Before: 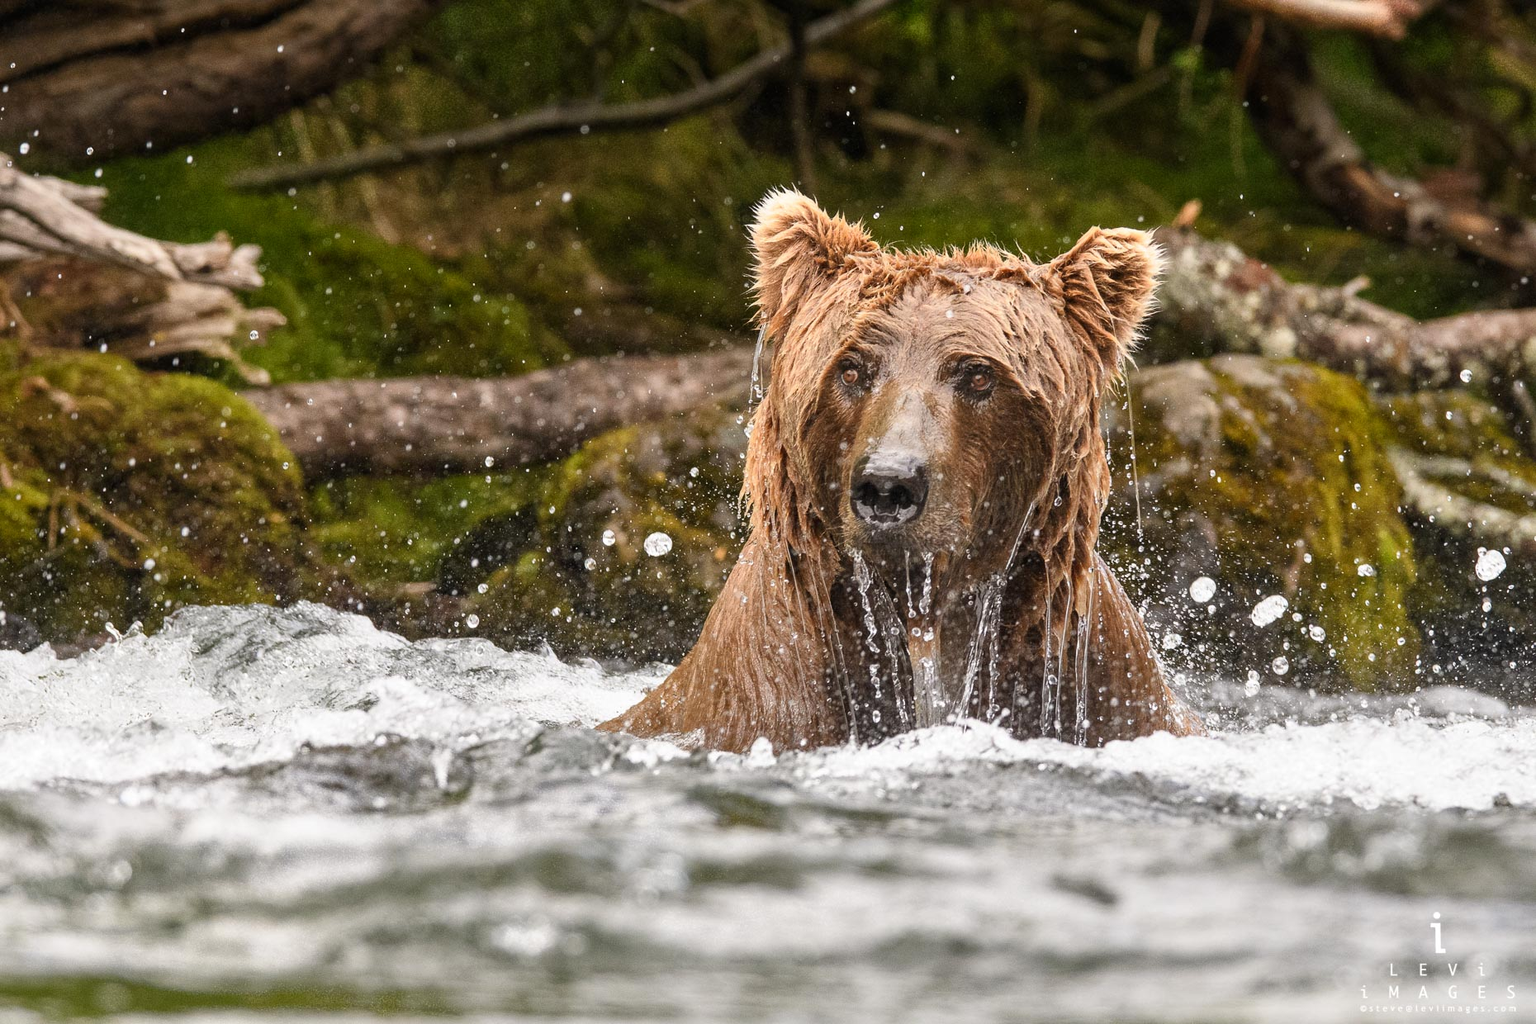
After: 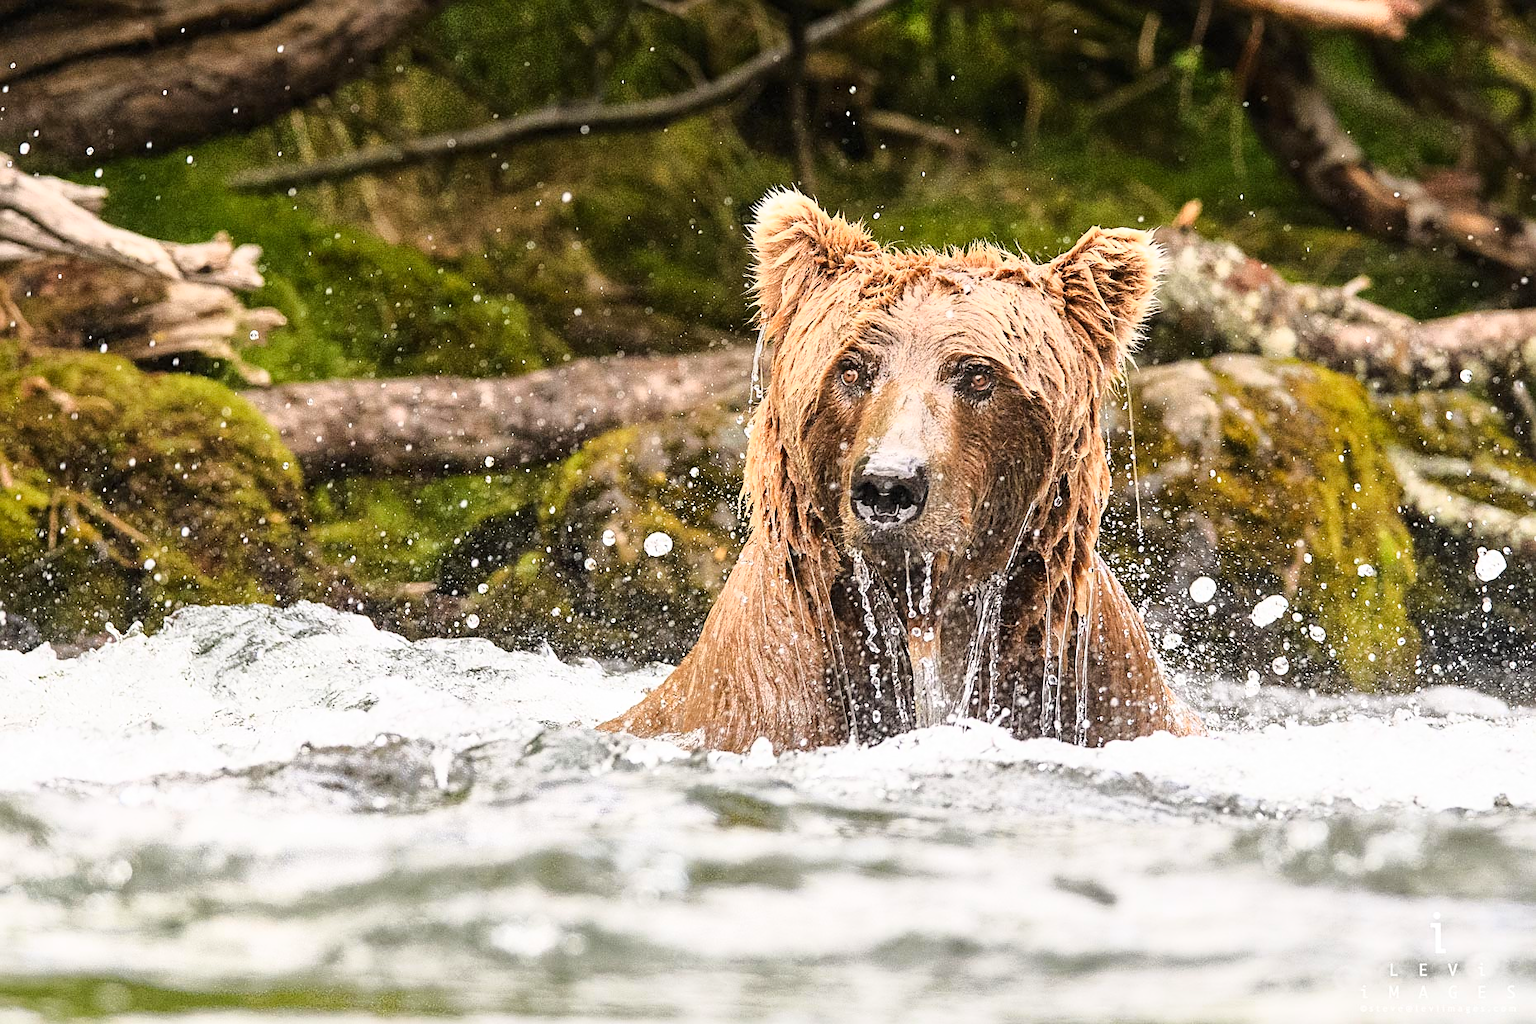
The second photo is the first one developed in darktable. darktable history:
sharpen: on, module defaults
tone curve: curves: ch0 [(0, 0) (0.568, 0.517) (0.8, 0.717) (1, 1)]
base curve: curves: ch0 [(0, 0) (0.018, 0.026) (0.143, 0.37) (0.33, 0.731) (0.458, 0.853) (0.735, 0.965) (0.905, 0.986) (1, 1)]
